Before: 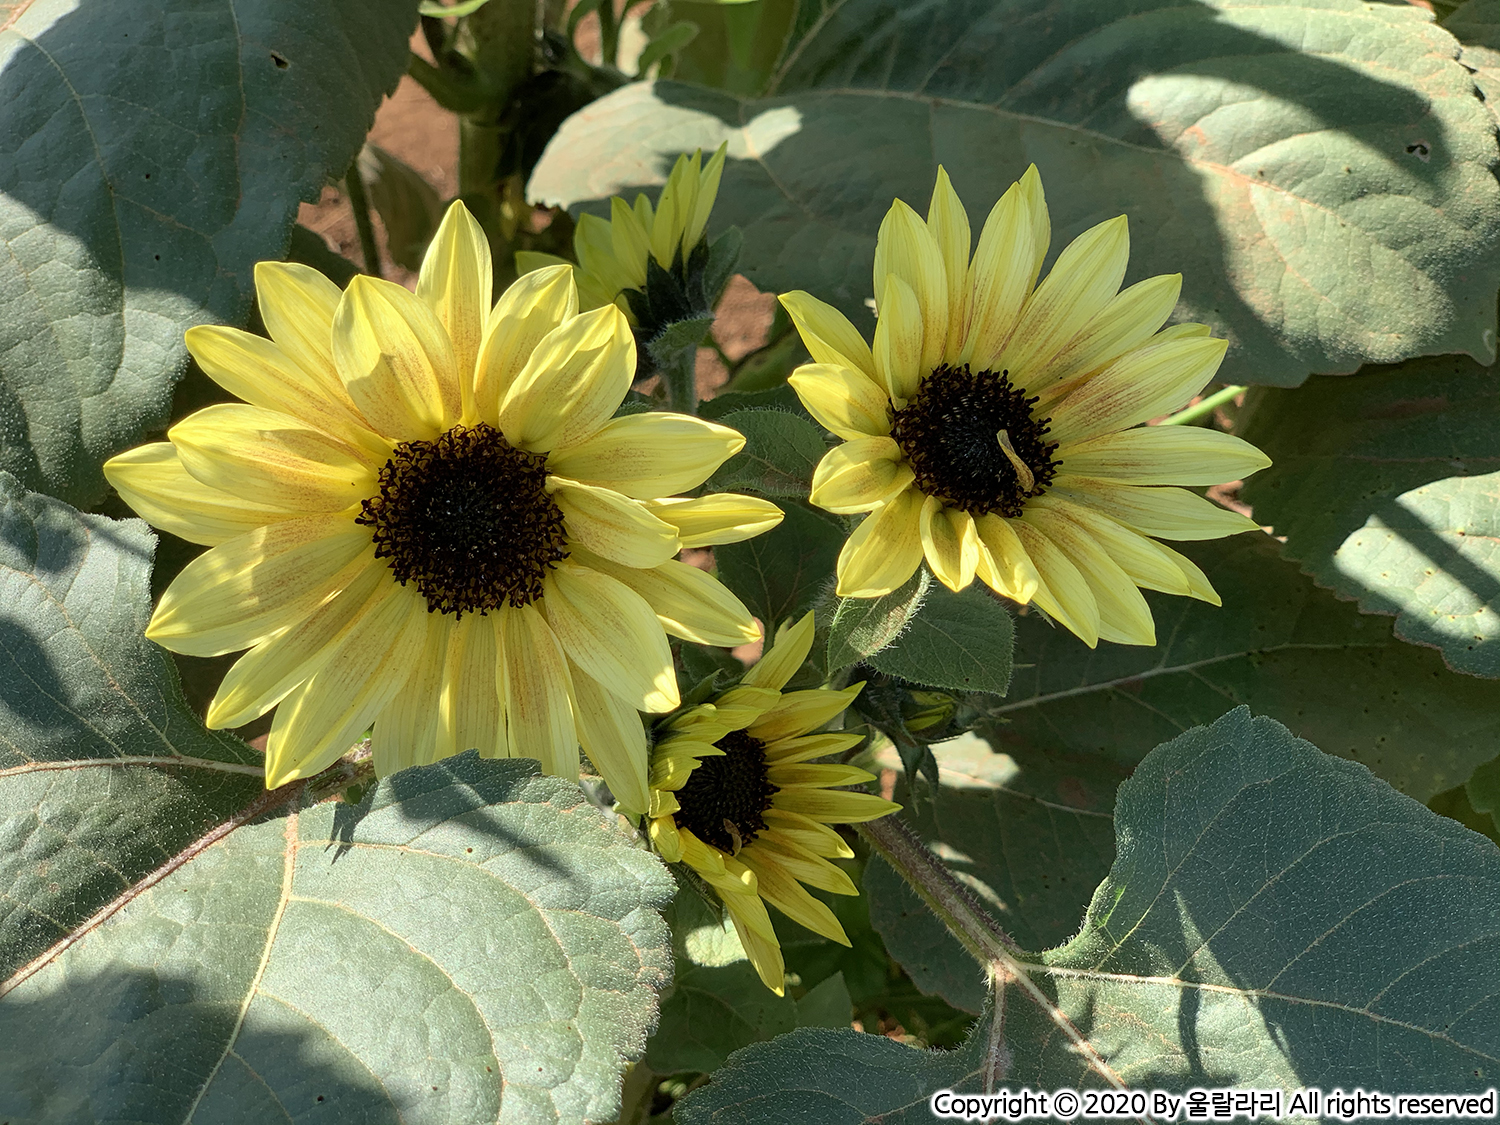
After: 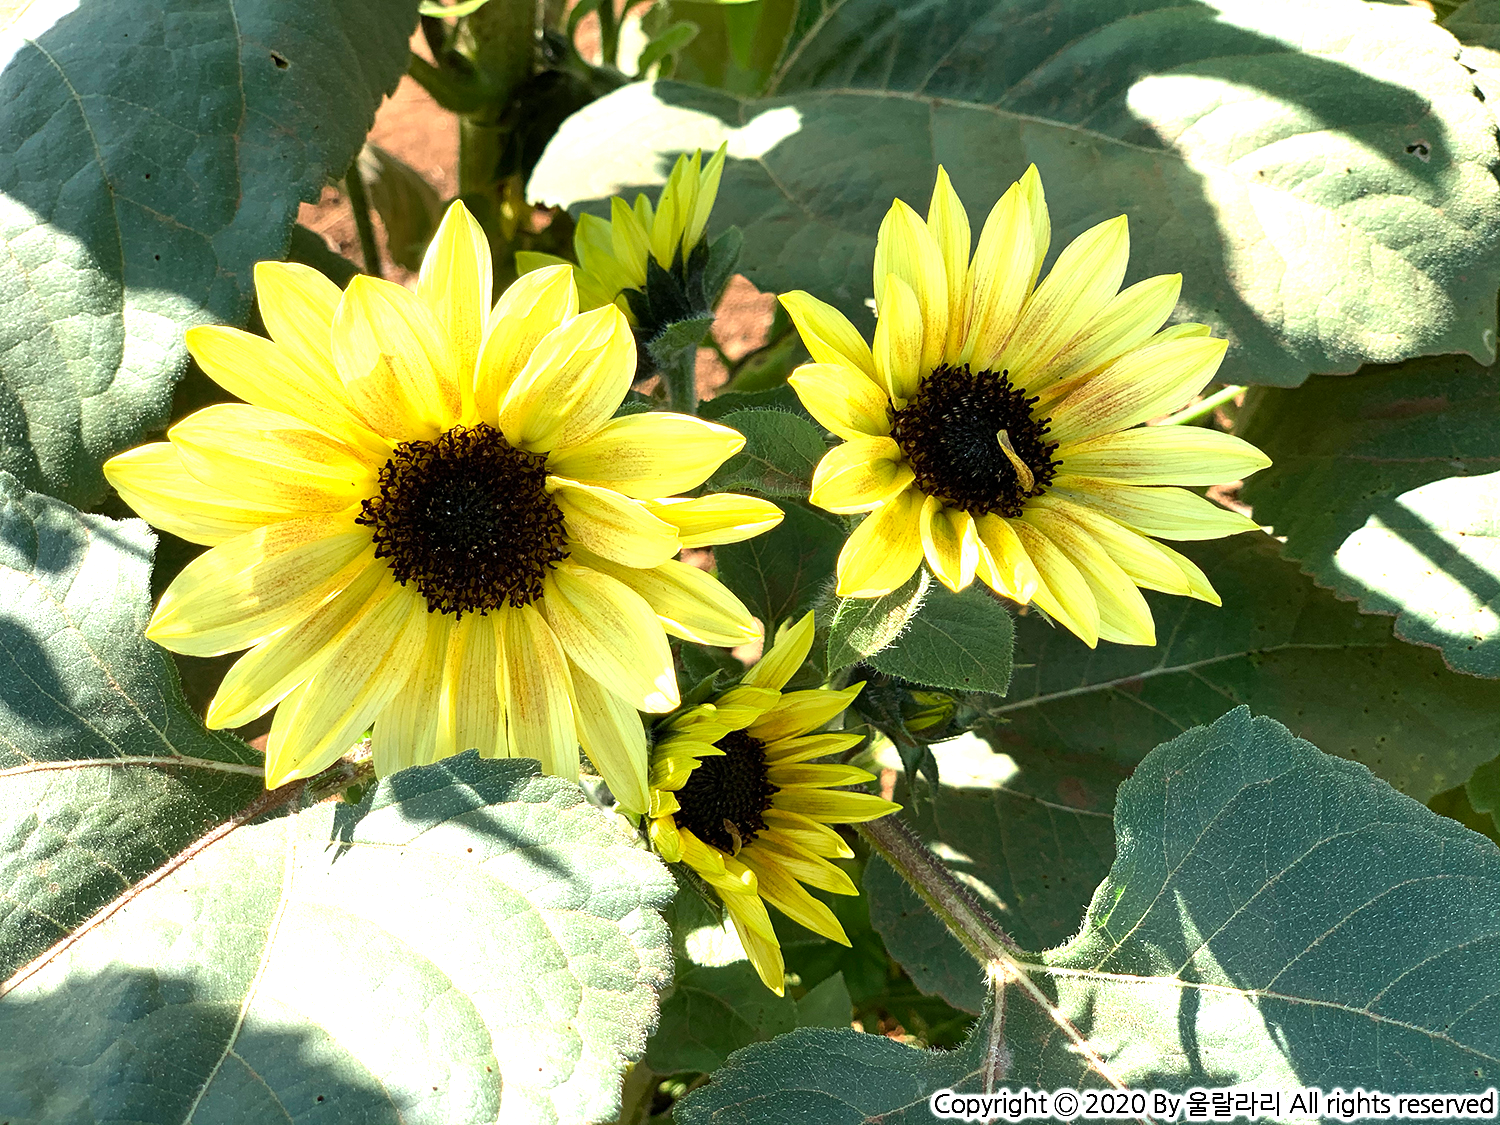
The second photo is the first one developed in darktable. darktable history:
color balance rgb: perceptual saturation grading › global saturation -2.281%, perceptual saturation grading › highlights -7.859%, perceptual saturation grading › mid-tones 8.48%, perceptual saturation grading › shadows 4.767%, perceptual brilliance grading › global brilliance -5.174%, perceptual brilliance grading › highlights 24.929%, perceptual brilliance grading › mid-tones 7.158%, perceptual brilliance grading › shadows -4.902%
exposure: exposure 0.642 EV, compensate highlight preservation false
